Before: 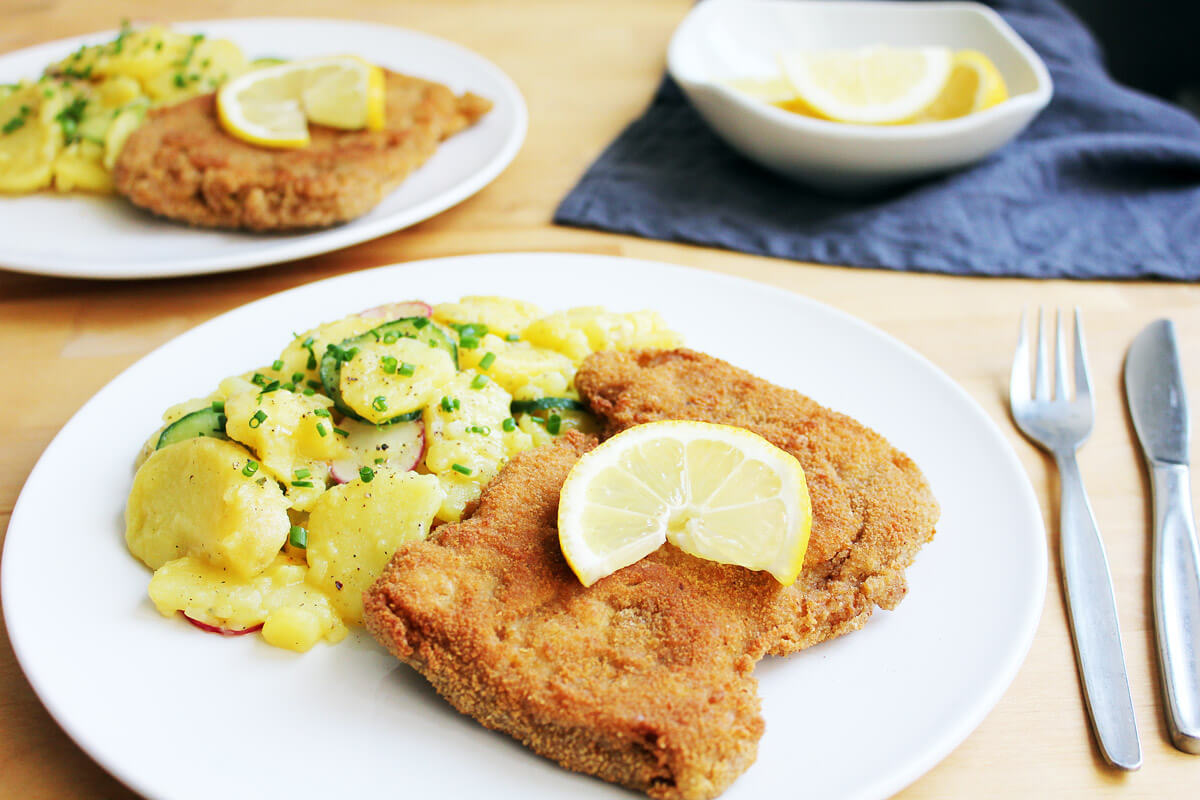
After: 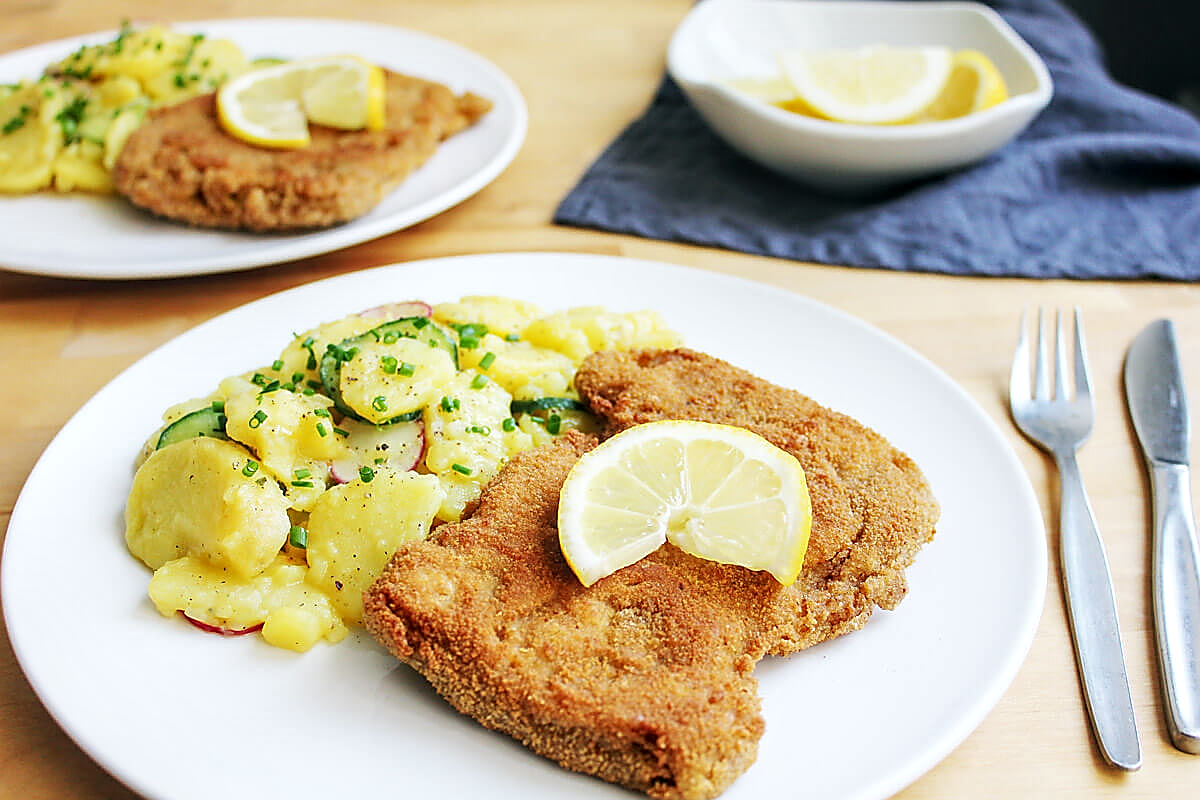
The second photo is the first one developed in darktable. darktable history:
local contrast: on, module defaults
sharpen: radius 1.404, amount 1.249, threshold 0.801
